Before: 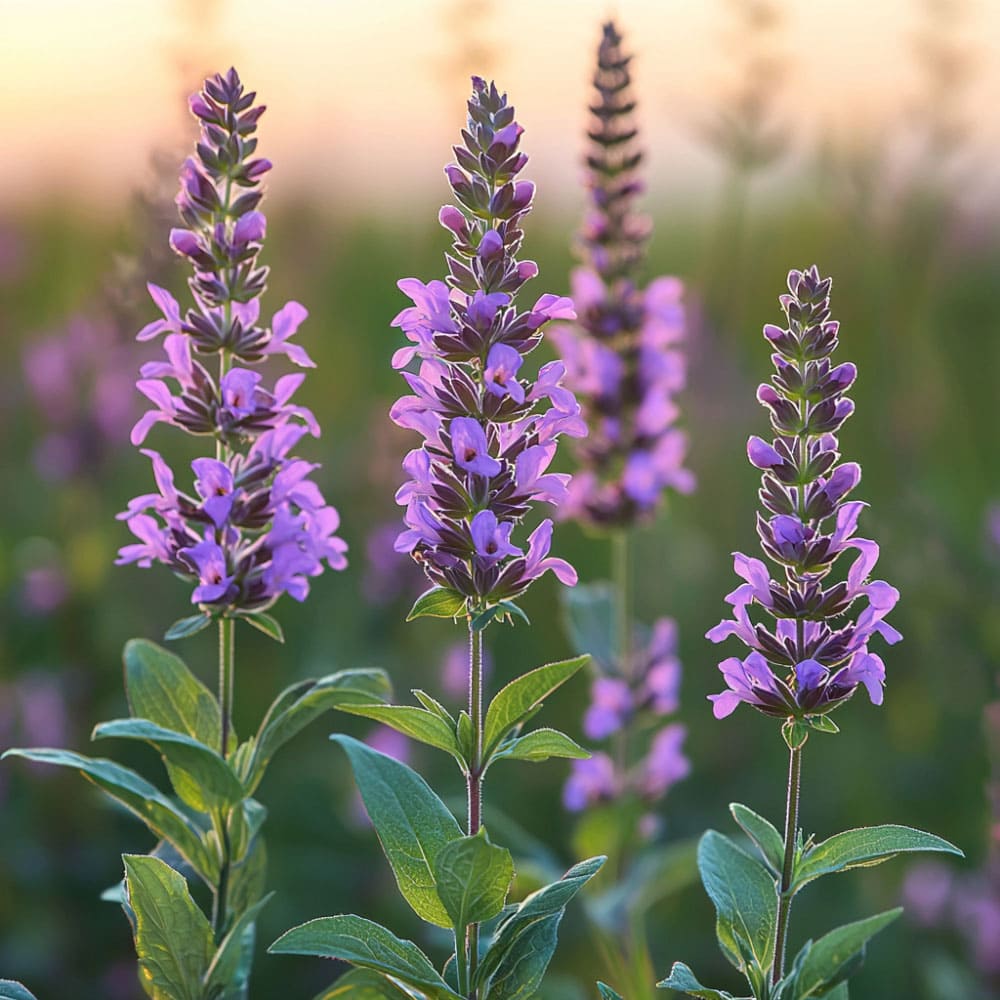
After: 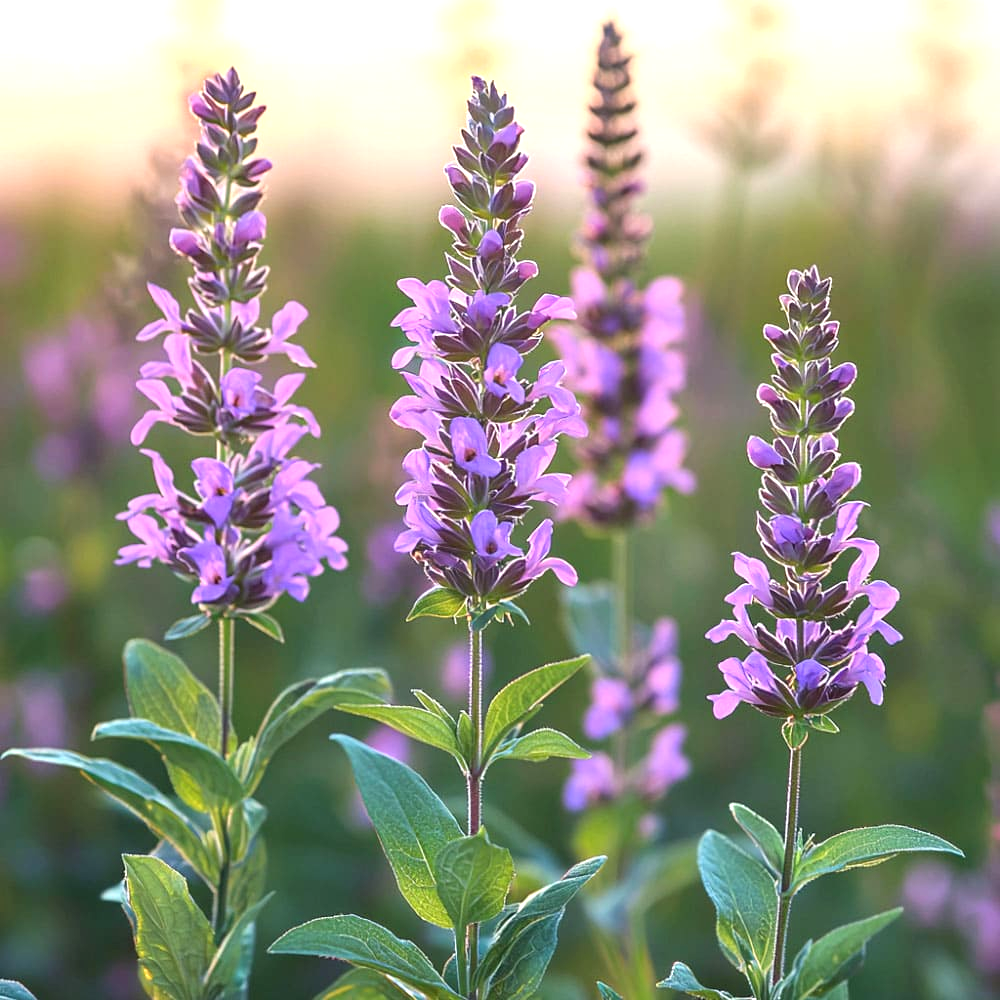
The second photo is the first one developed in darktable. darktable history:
exposure: exposure 0.65 EV, compensate exposure bias true, compensate highlight preservation false
